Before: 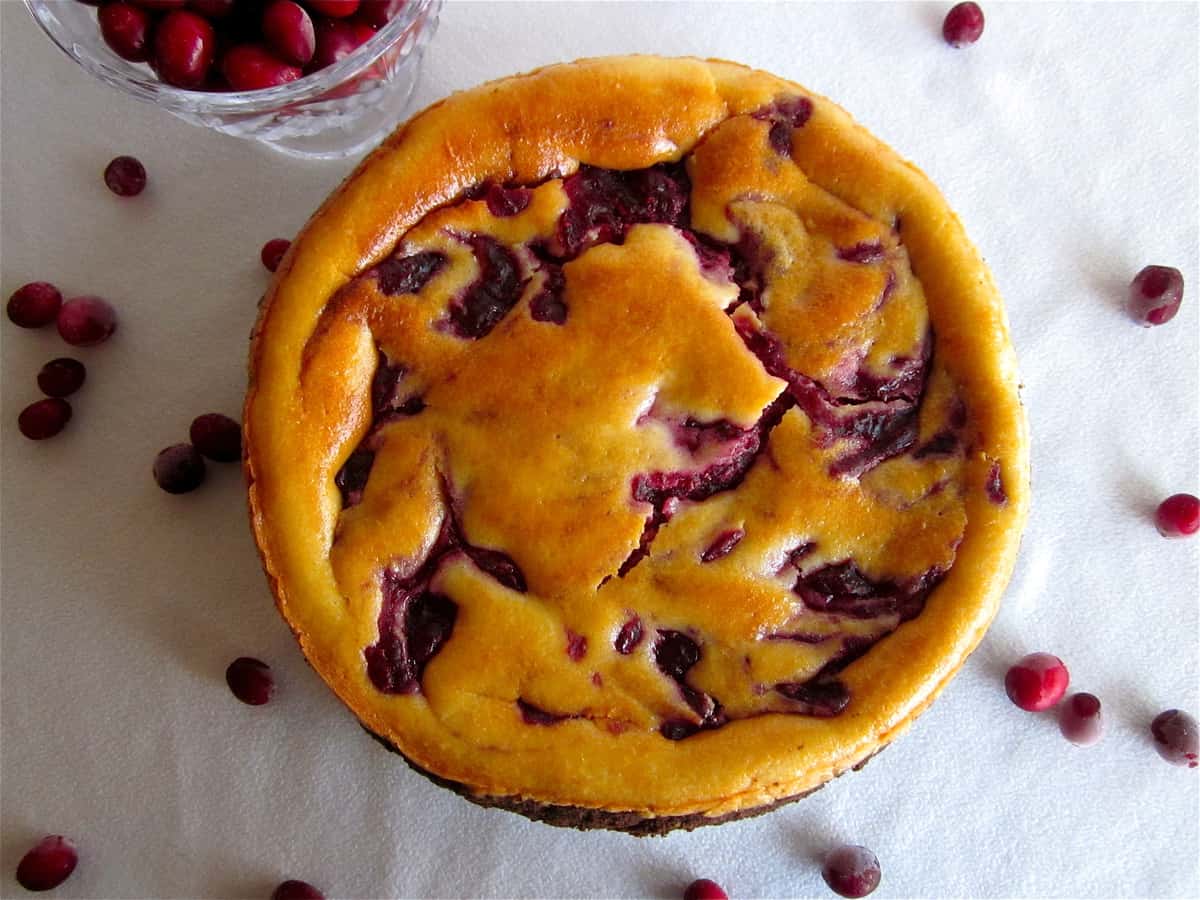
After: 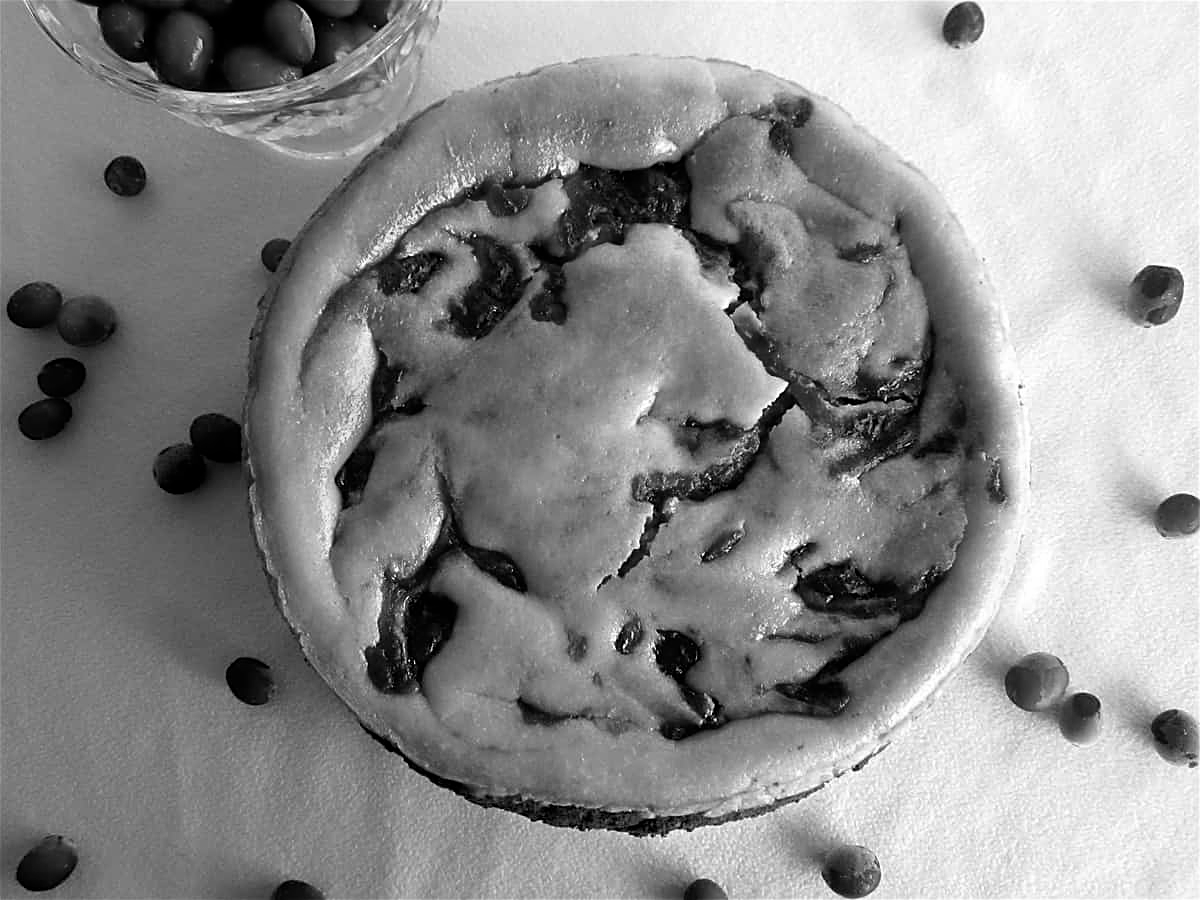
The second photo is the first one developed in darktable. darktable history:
sharpen: on, module defaults
monochrome: a 32, b 64, size 2.3, highlights 1
